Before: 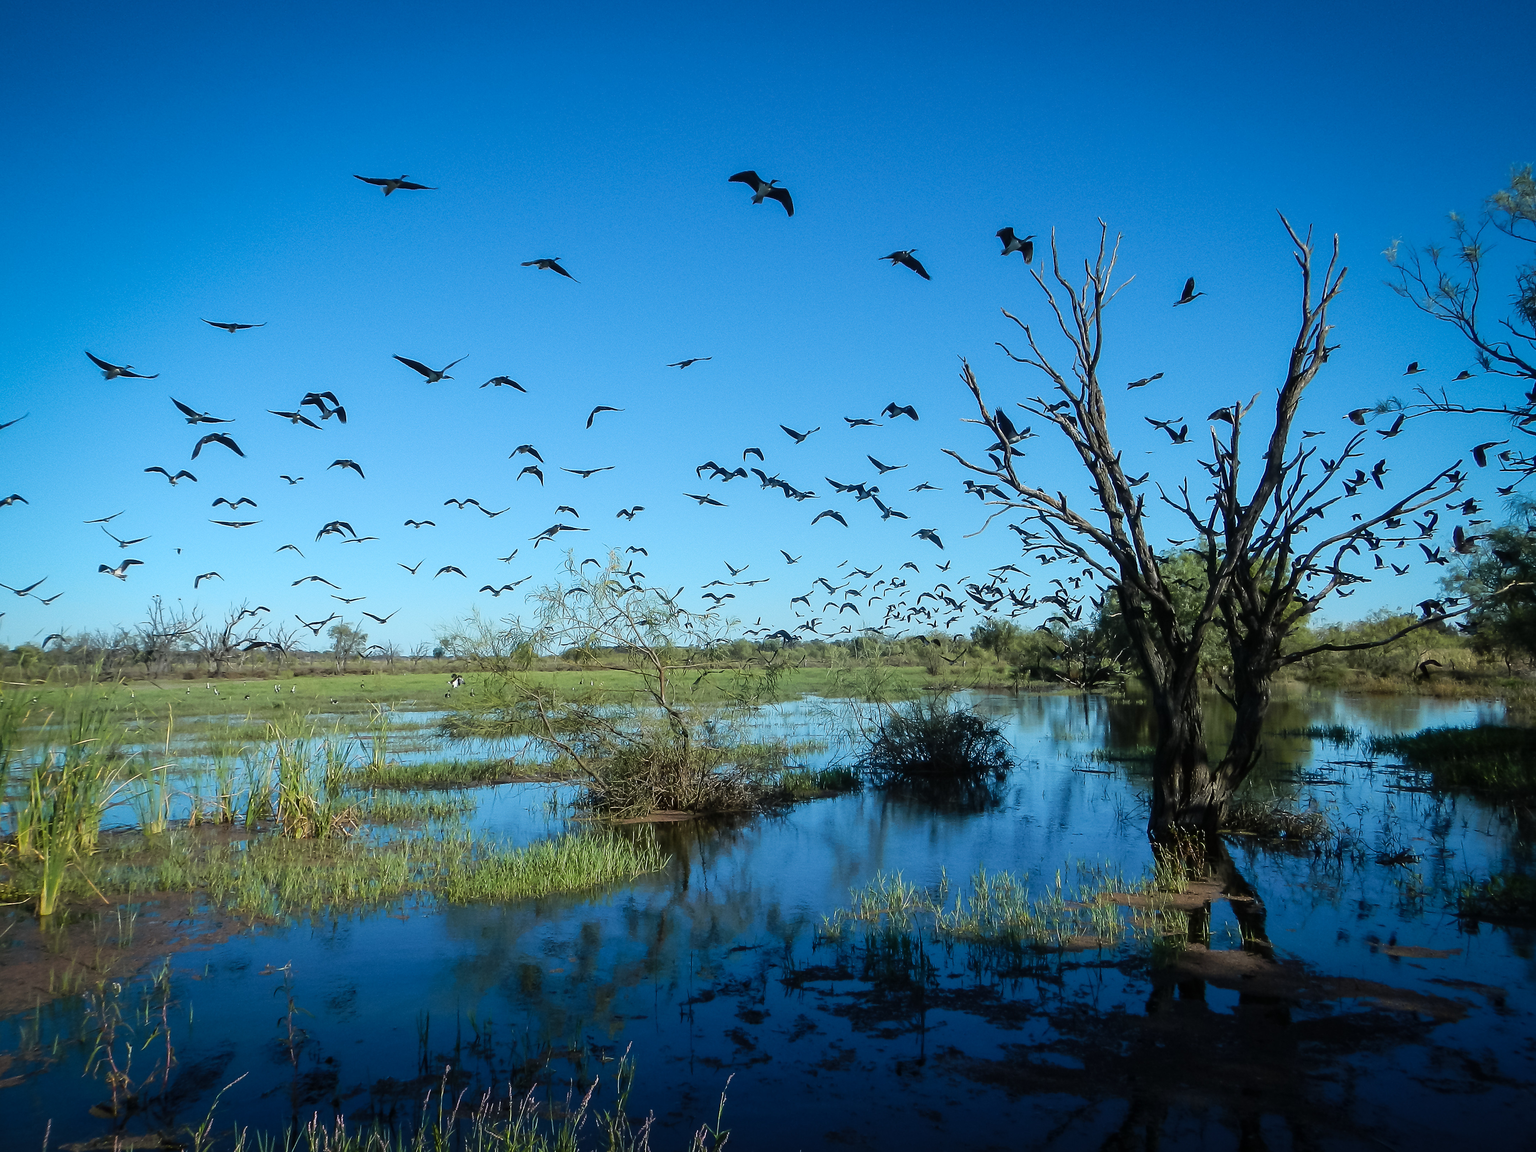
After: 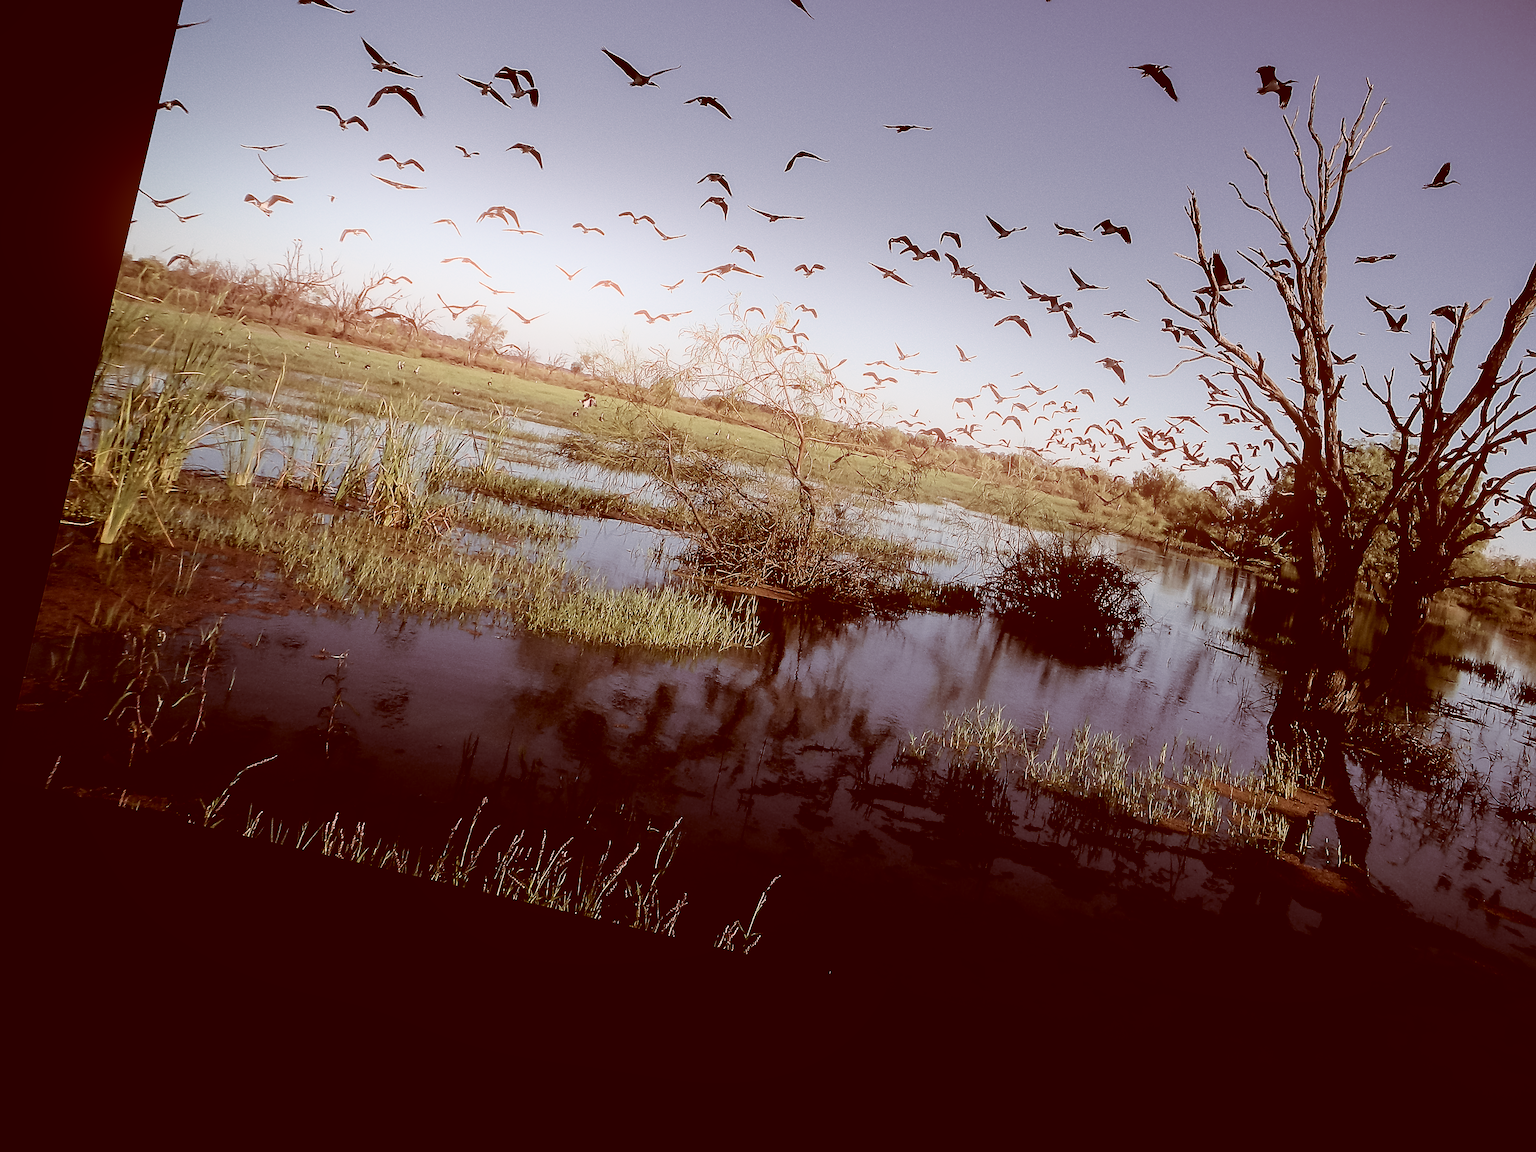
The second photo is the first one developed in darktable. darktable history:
rotate and perspective: rotation 13.27°, automatic cropping off
crop: top 26.531%, right 17.959%
filmic rgb: black relative exposure -5 EV, white relative exposure 3.2 EV, hardness 3.42, contrast 1.2, highlights saturation mix -50%
color zones: curves: ch0 [(0, 0.5) (0.125, 0.4) (0.25, 0.5) (0.375, 0.4) (0.5, 0.4) (0.625, 0.35) (0.75, 0.35) (0.875, 0.5)]; ch1 [(0, 0.35) (0.125, 0.45) (0.25, 0.35) (0.375, 0.35) (0.5, 0.35) (0.625, 0.35) (0.75, 0.45) (0.875, 0.35)]; ch2 [(0, 0.6) (0.125, 0.5) (0.25, 0.5) (0.375, 0.6) (0.5, 0.6) (0.625, 0.5) (0.75, 0.5) (0.875, 0.5)]
bloom: size 38%, threshold 95%, strength 30%
sharpen: on, module defaults
color correction: highlights a* 9.03, highlights b* 8.71, shadows a* 40, shadows b* 40, saturation 0.8
